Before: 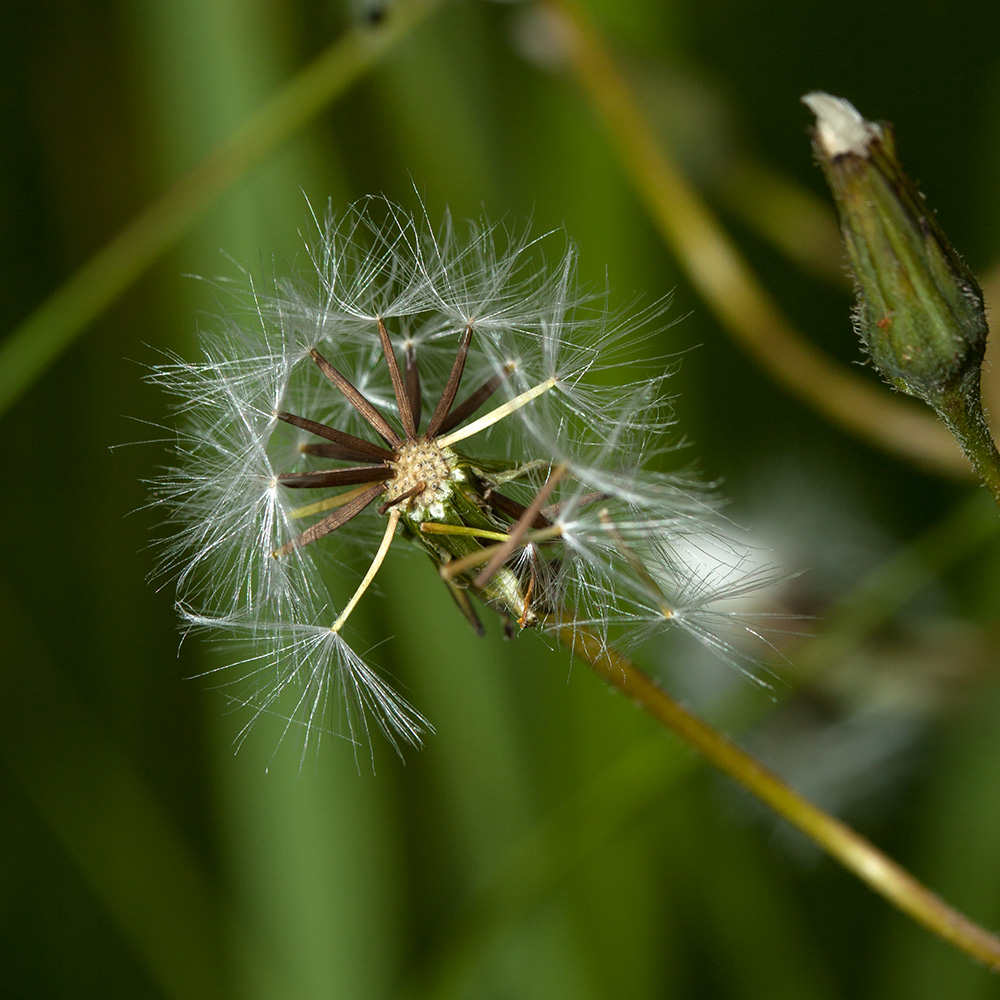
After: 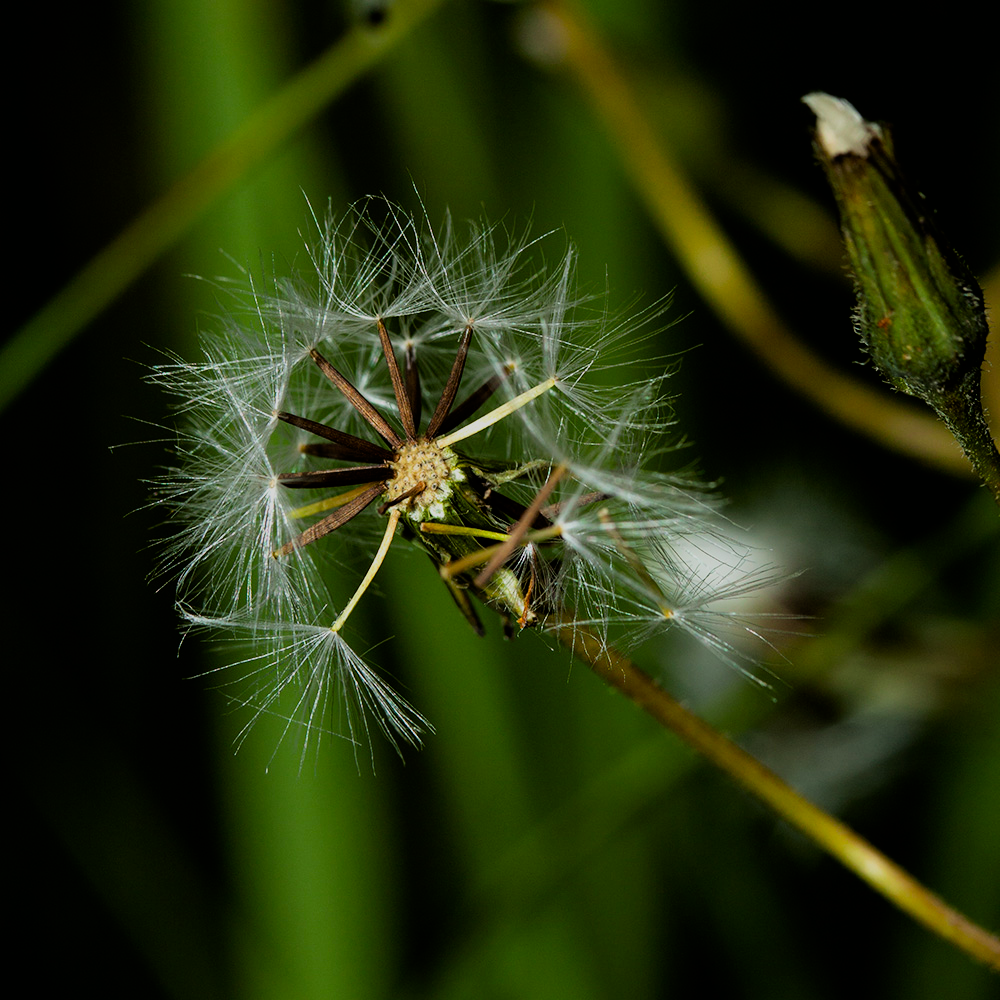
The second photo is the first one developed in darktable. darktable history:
contrast brightness saturation: saturation 0.488
exposure: exposure -0.396 EV, compensate highlight preservation false
filmic rgb: black relative exposure -5.04 EV, white relative exposure 3.98 EV, threshold 2.94 EV, hardness 2.9, contrast 1.298, highlights saturation mix -30.61%, enable highlight reconstruction true
